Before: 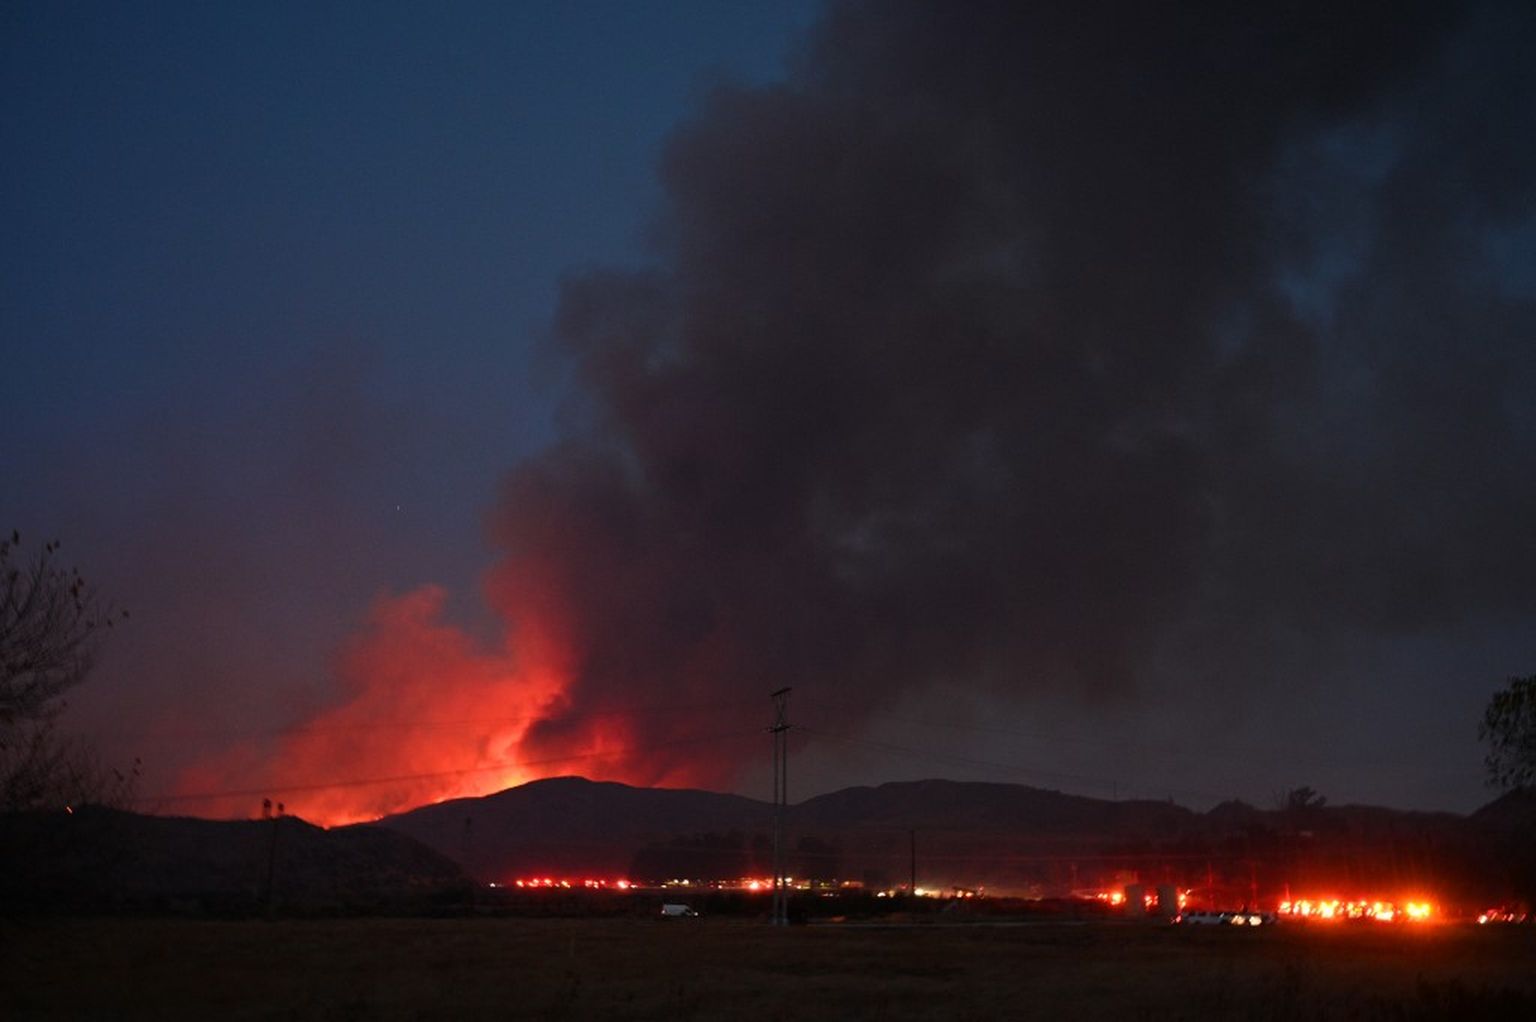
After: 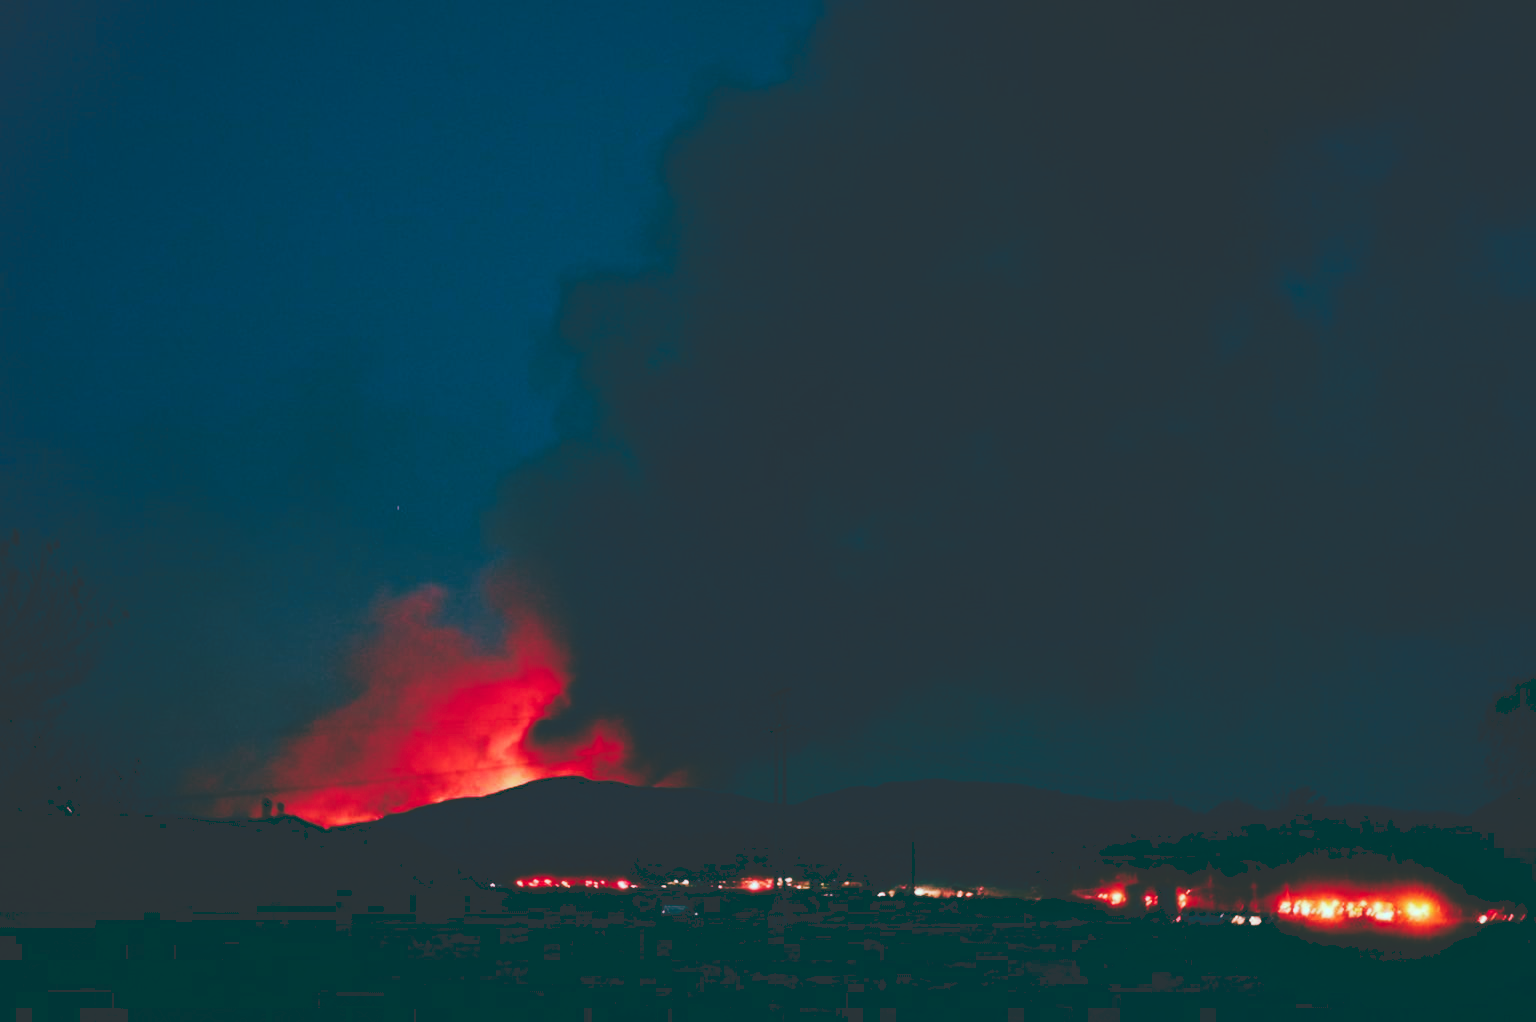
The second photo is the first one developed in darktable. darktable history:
tone curve: curves: ch0 [(0, 0) (0.003, 0.195) (0.011, 0.196) (0.025, 0.196) (0.044, 0.196) (0.069, 0.196) (0.1, 0.196) (0.136, 0.197) (0.177, 0.207) (0.224, 0.224) (0.277, 0.268) (0.335, 0.336) (0.399, 0.424) (0.468, 0.533) (0.543, 0.632) (0.623, 0.715) (0.709, 0.789) (0.801, 0.85) (0.898, 0.906) (1, 1)], preserve colors none
color look up table: target L [99.1, 92.52, 90.71, 87.19, 84.14, 77.37, 58.74, 58.21, 54.66, 55.51, 28.96, 19.54, 201.43, 79.78, 70.91, 61.81, 51.09, 49.32, 46.79, 40.08, 39.01, 33.29, 14.94, 15.26, 92.08, 64.76, 76.39, 66.47, 65.52, 55.17, 66.71, 55.45, 53.19, 41.2, 42.24, 39.83, 36.45, 32.63, 32.97, 15.22, 14.79, 14.62, 89.71, 78.27, 60.99, 58.19, 44.31, 38.74, 19.75], target a [-14.84, -2.913, -11.79, -41.82, -55.27, -7.971, -51.29, -43.05, -19.09, -21.47, -37.2, -56.86, 0, 21.56, 29.88, 27.28, 60.96, 68.34, 64.32, 18.19, 5.248, 41.79, -44.41, -44.99, 5.014, 48.78, 27.46, 3.453, -0.182, 77.24, 64.82, 15.55, 22.47, 45.63, 57.37, 26.5, 10.13, 29.33, -6.605, -40.92, -37.7, -42.21, -14.43, -27.24, -24.73, -19.42, -18.18, -7.605, -54.84], target b [-1.747, 22.13, 78.98, -7.735, 17.87, -11.15, 45.71, 16.88, 44.44, 15.72, 10.41, -2.376, -0.001, -0.428, 45.17, 21.55, 20.25, 42.06, 5.076, 10.19, 27.93, 21.46, -10.6, -12.73, -16.37, -15.15, -42.9, -41.77, -9.652, -32.35, -59.19, -24.38, -81.22, -25.06, -69.85, -36.03, -53.05, -6.719, -6.742, -26.93, -33.28, -17.8, -19.93, -19.66, -21.08, -51.47, -10.65, -25.91, -12.67], num patches 49
